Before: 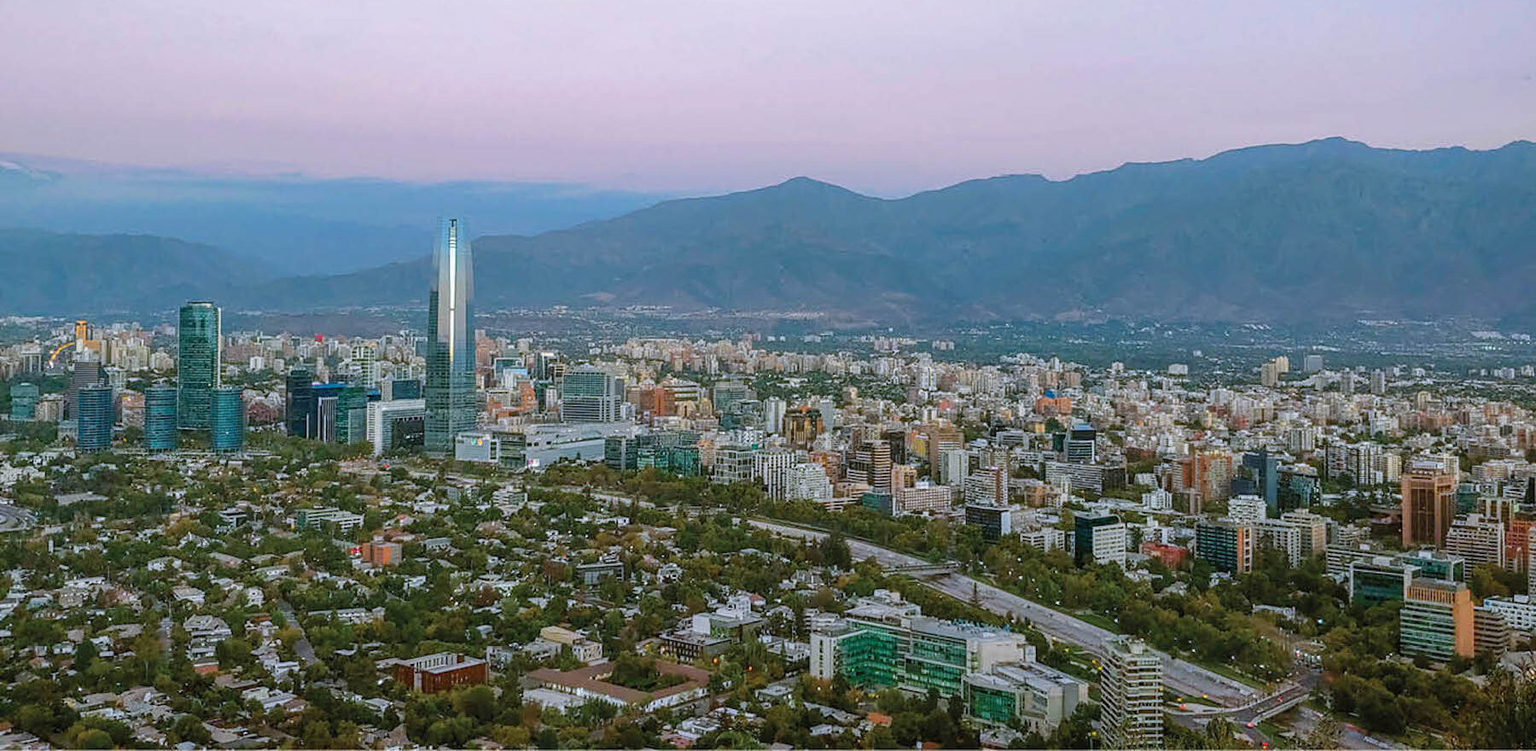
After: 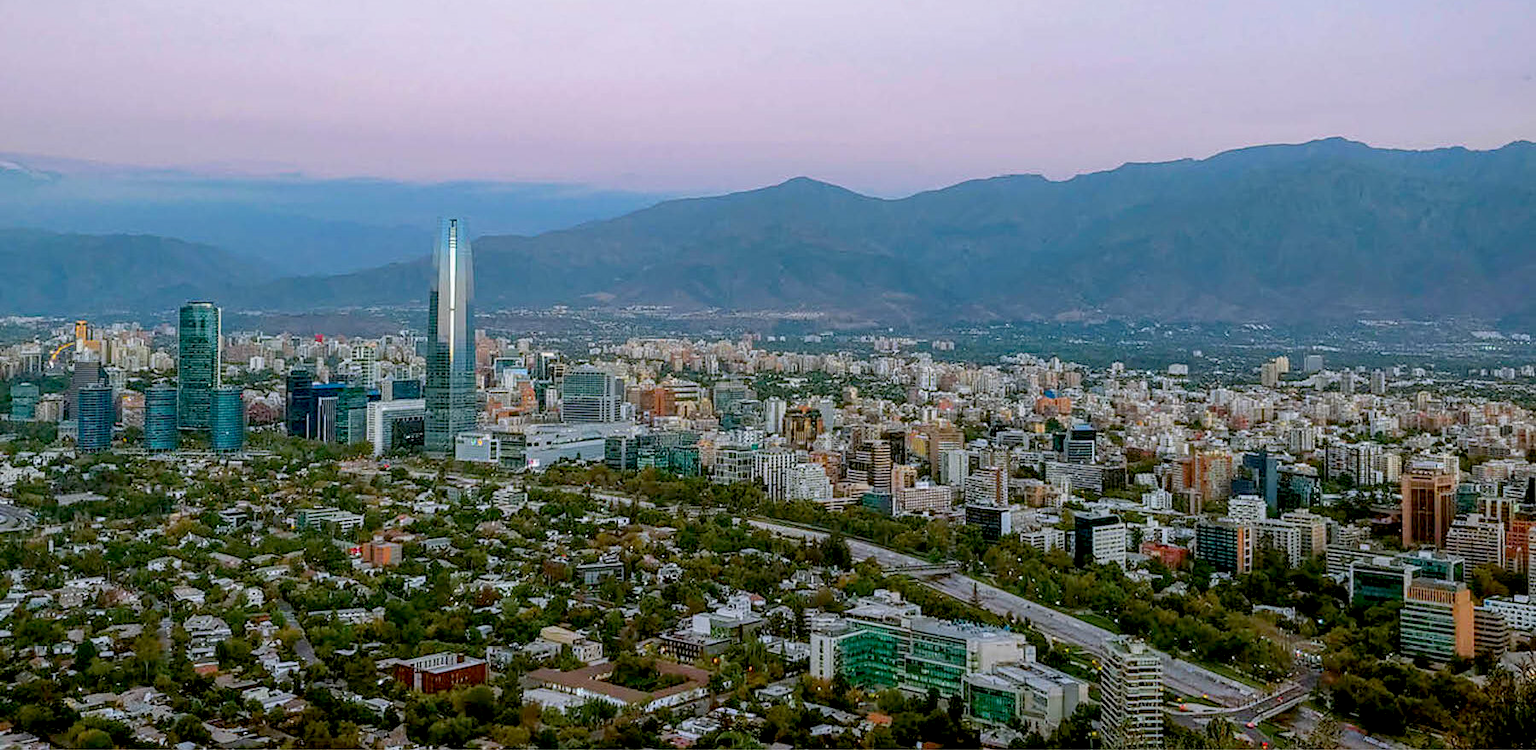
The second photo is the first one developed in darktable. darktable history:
exposure: black level correction 0.017, exposure -0.008 EV, compensate highlight preservation false
